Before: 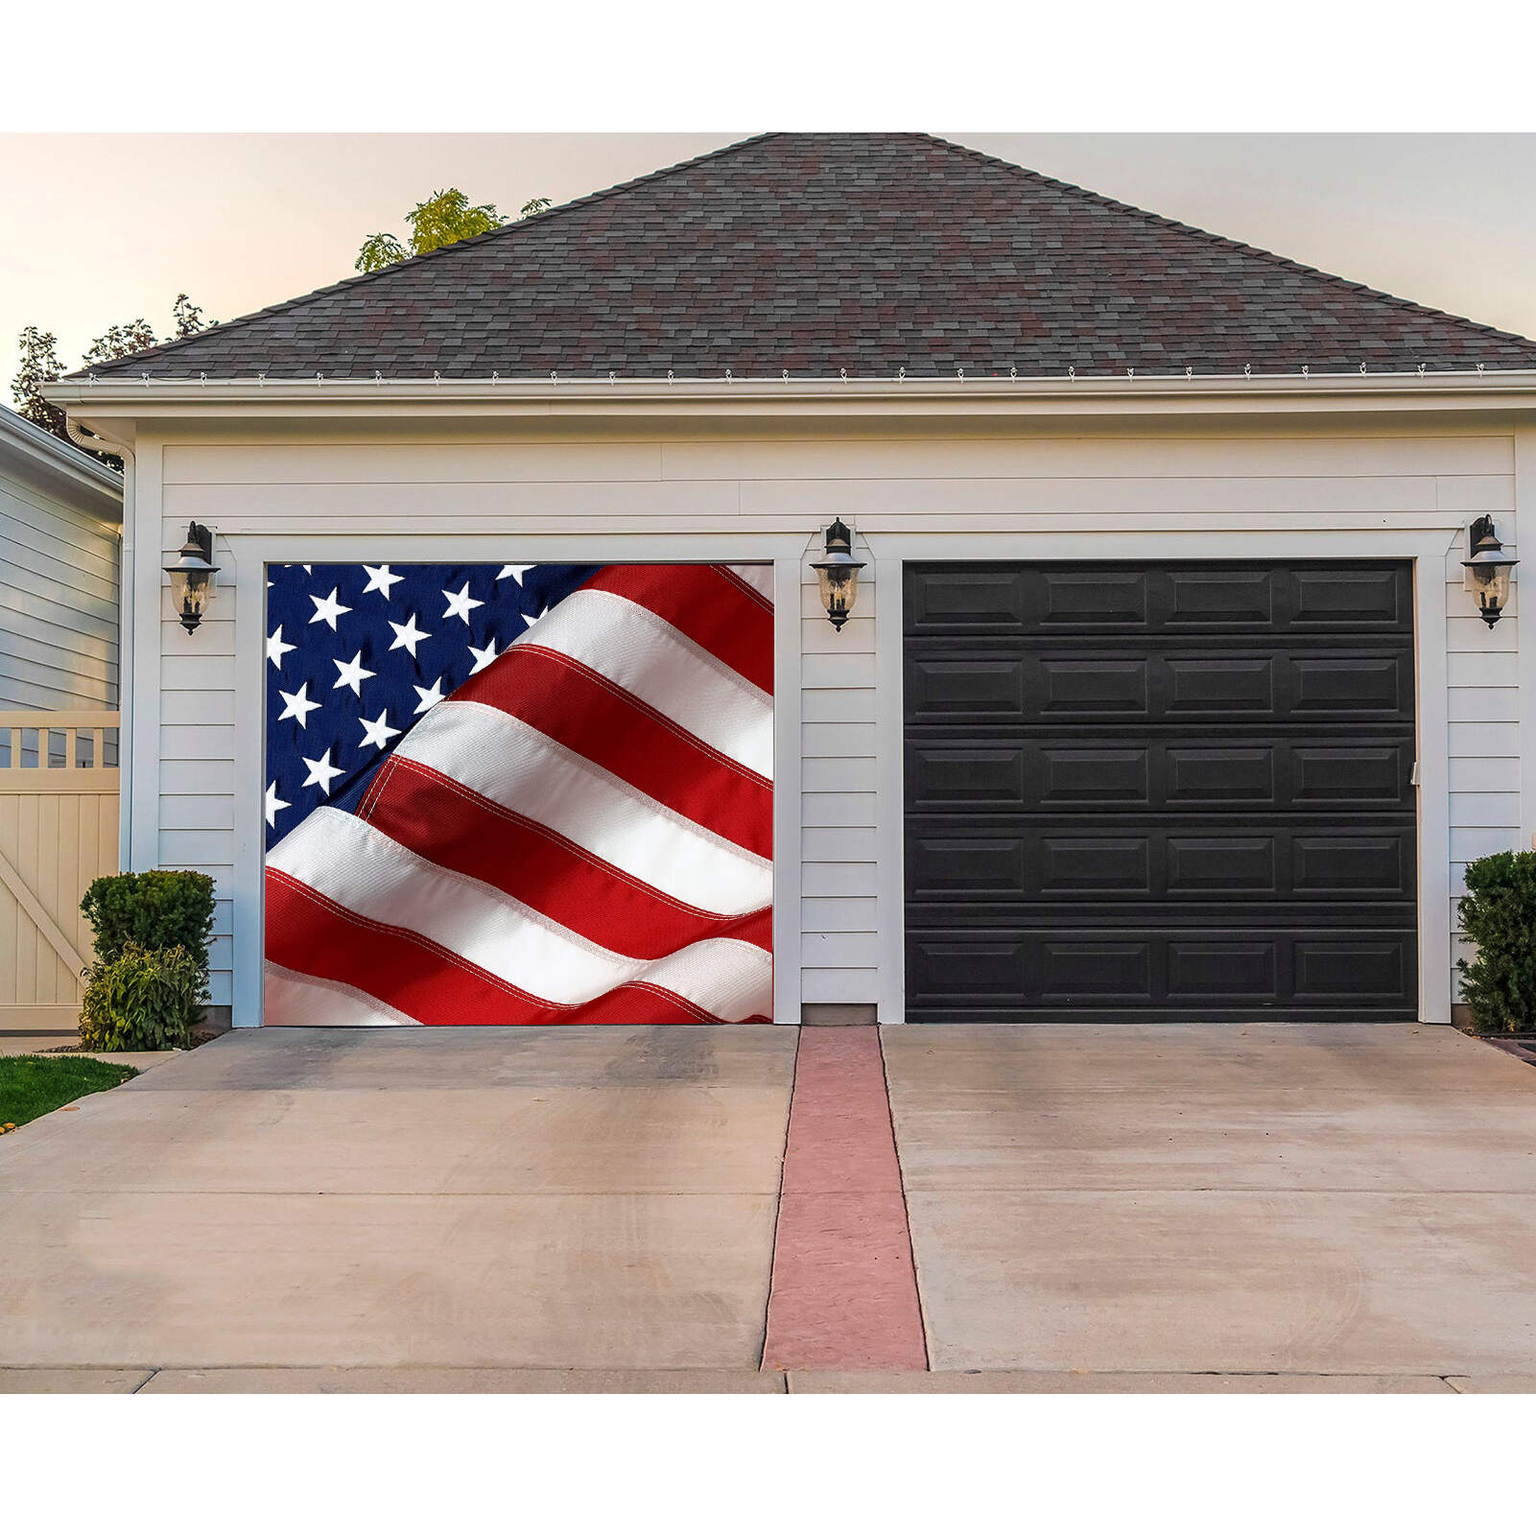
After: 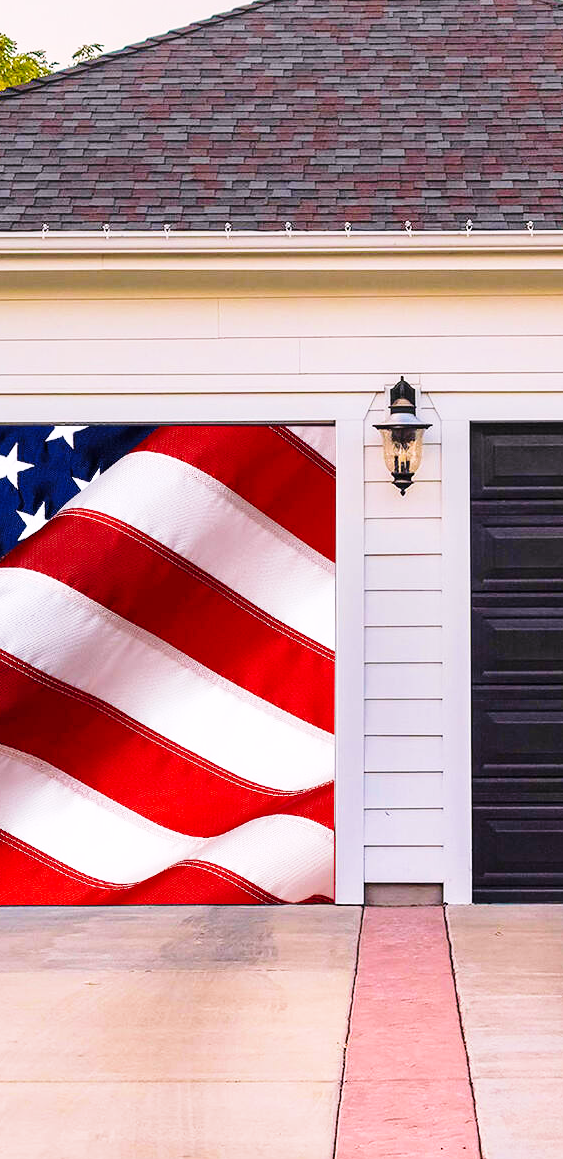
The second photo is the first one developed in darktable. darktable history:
velvia: on, module defaults
crop and rotate: left 29.476%, top 10.214%, right 35.32%, bottom 17.333%
white balance: red 1.05, blue 1.072
base curve: curves: ch0 [(0, 0) (0.028, 0.03) (0.121, 0.232) (0.46, 0.748) (0.859, 0.968) (1, 1)], preserve colors none
